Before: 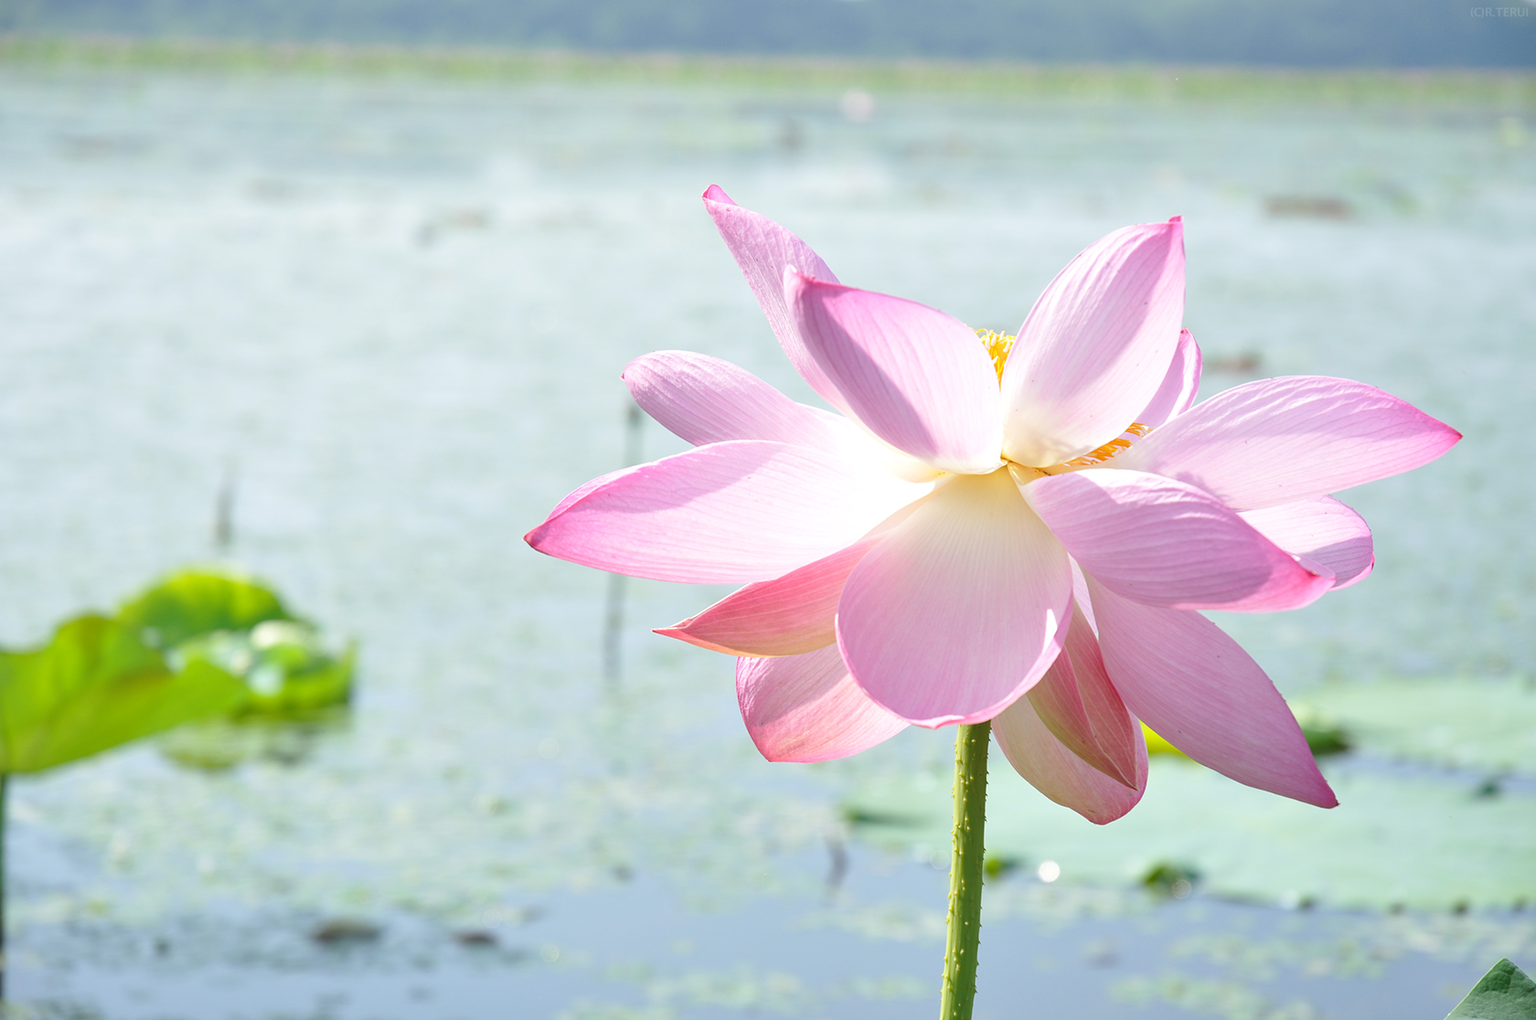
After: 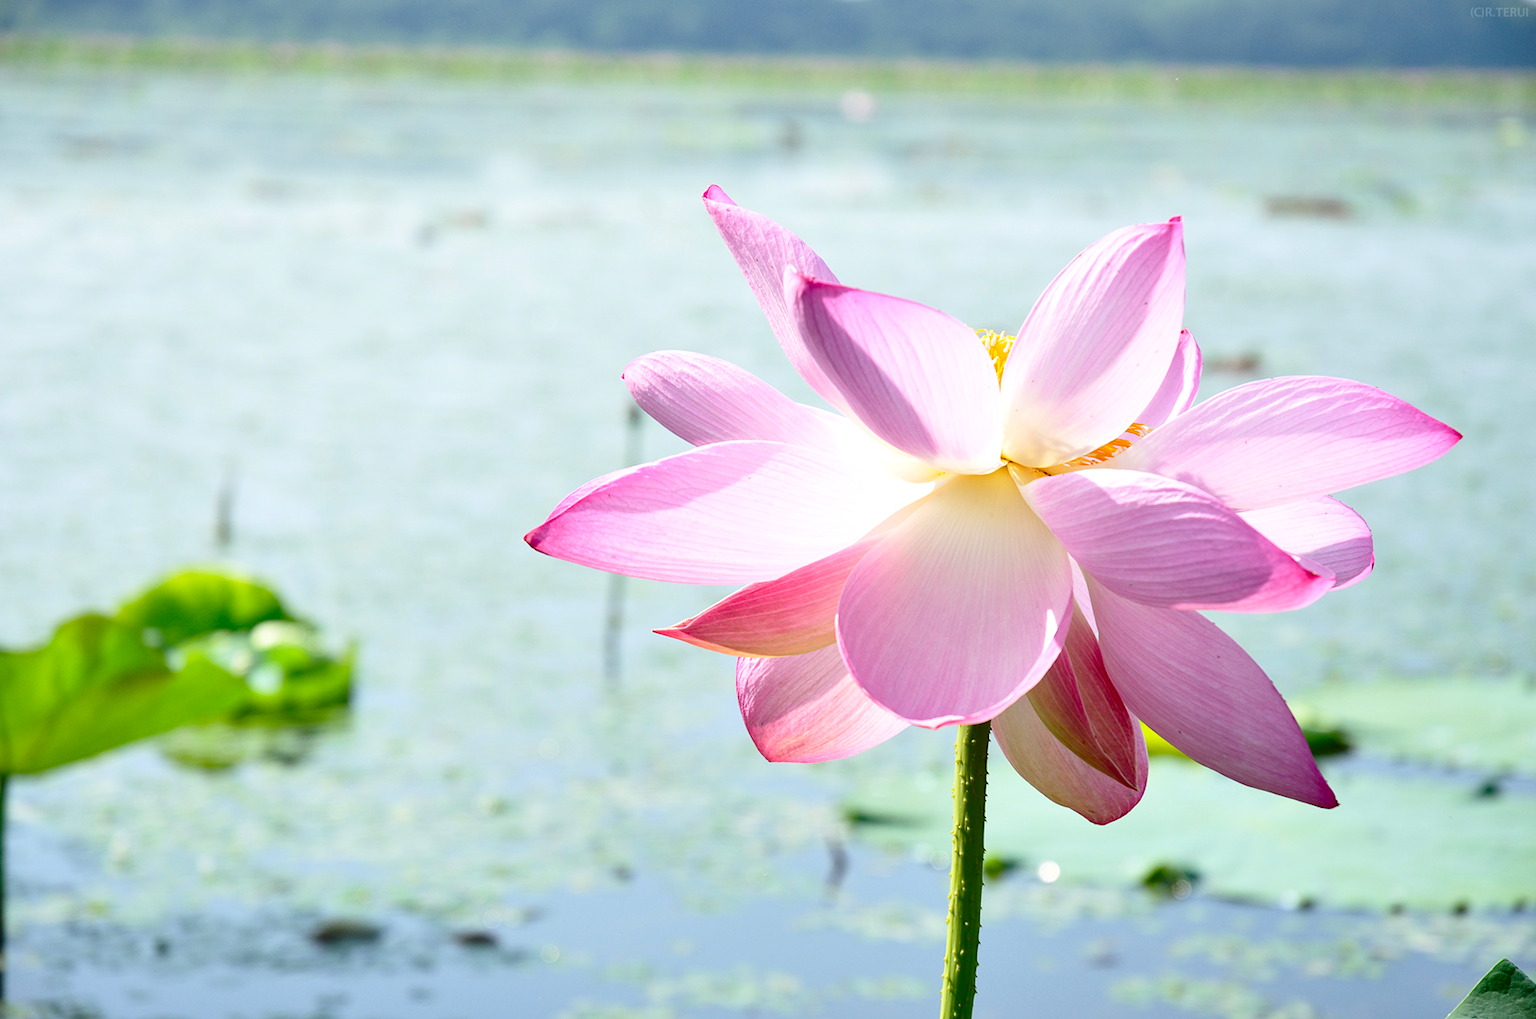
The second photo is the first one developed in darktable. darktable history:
contrast brightness saturation: contrast 0.22, brightness -0.19, saturation 0.24
crop: bottom 0.071%
exposure: black level correction 0.009, compensate highlight preservation false
